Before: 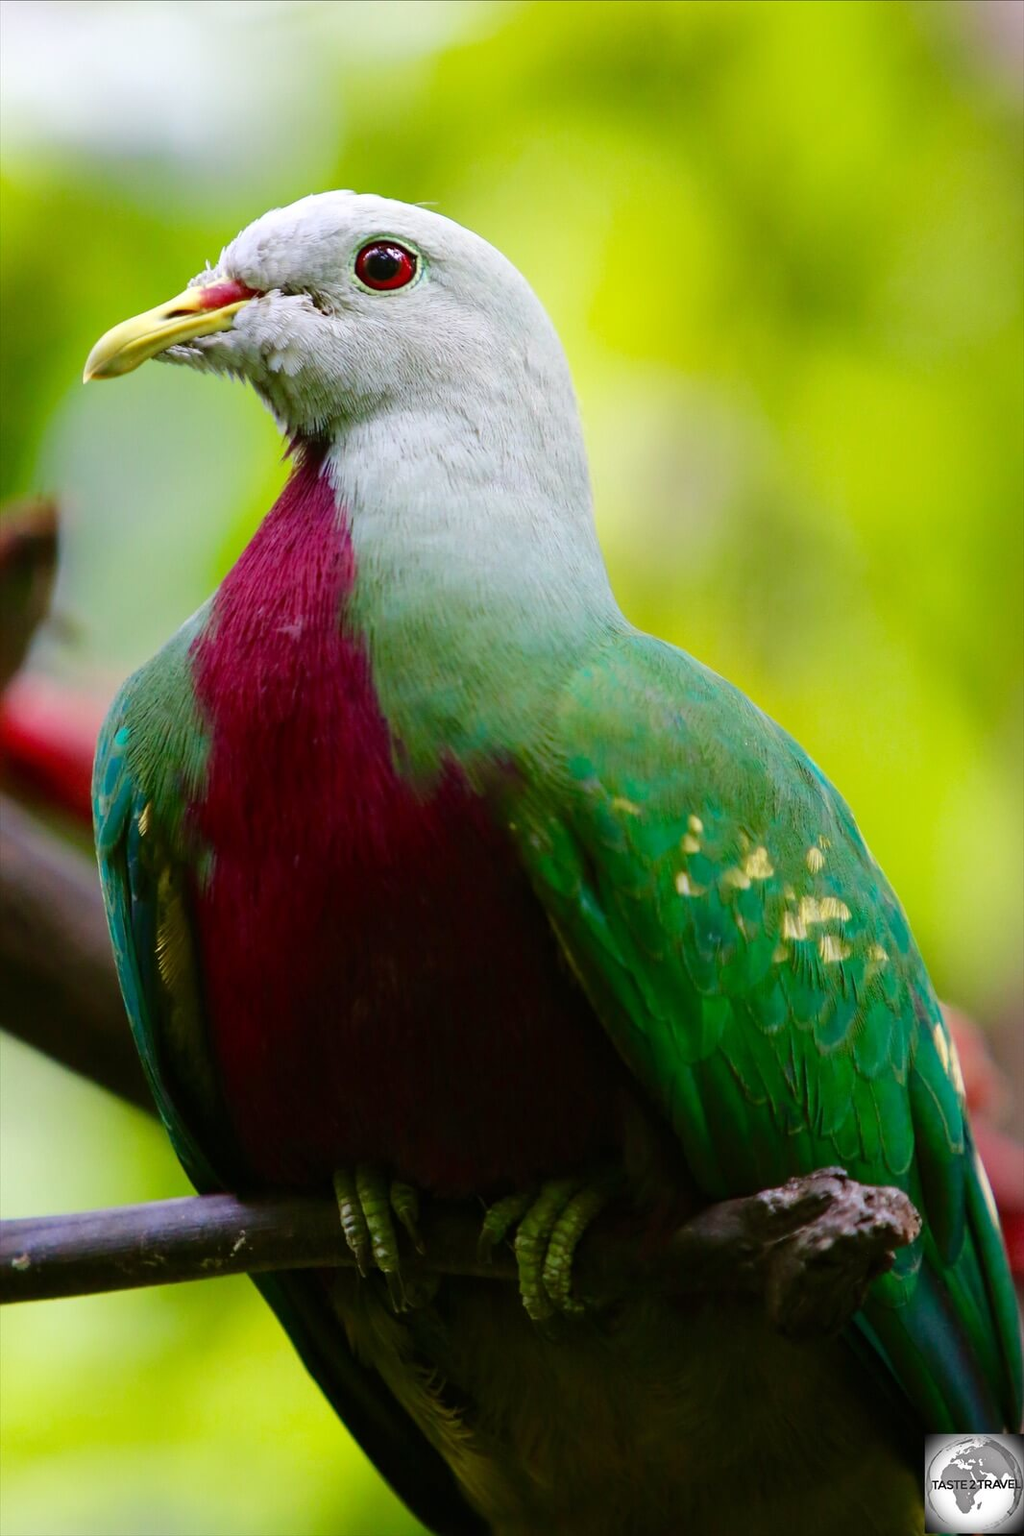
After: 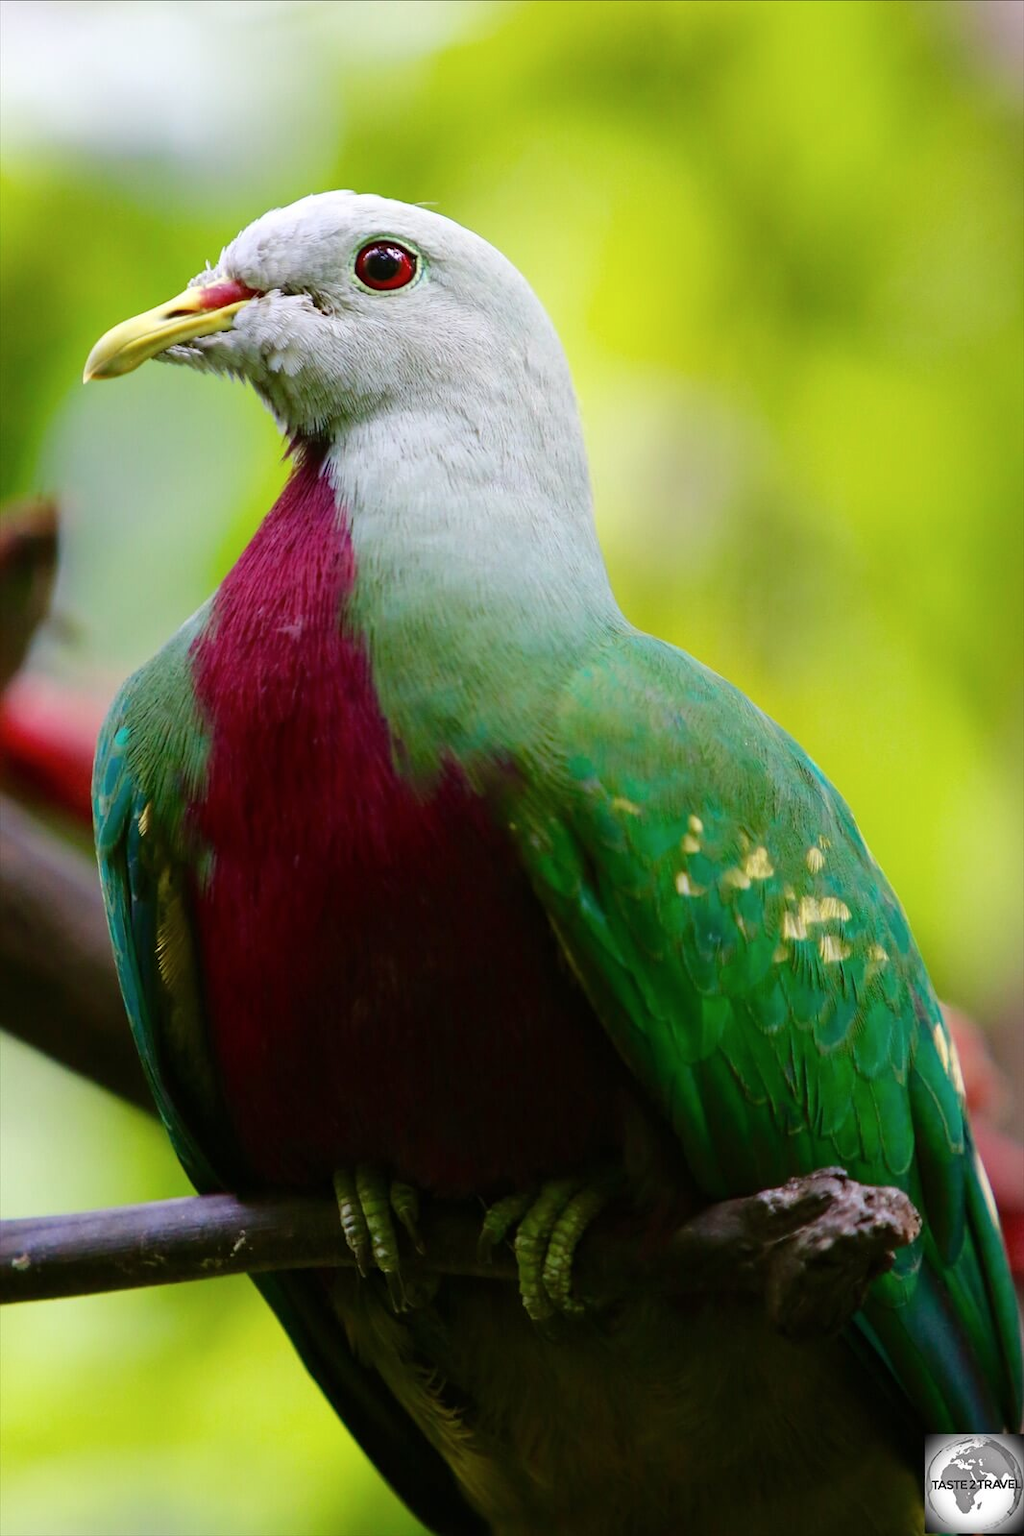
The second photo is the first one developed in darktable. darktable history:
contrast brightness saturation: saturation -0.045
